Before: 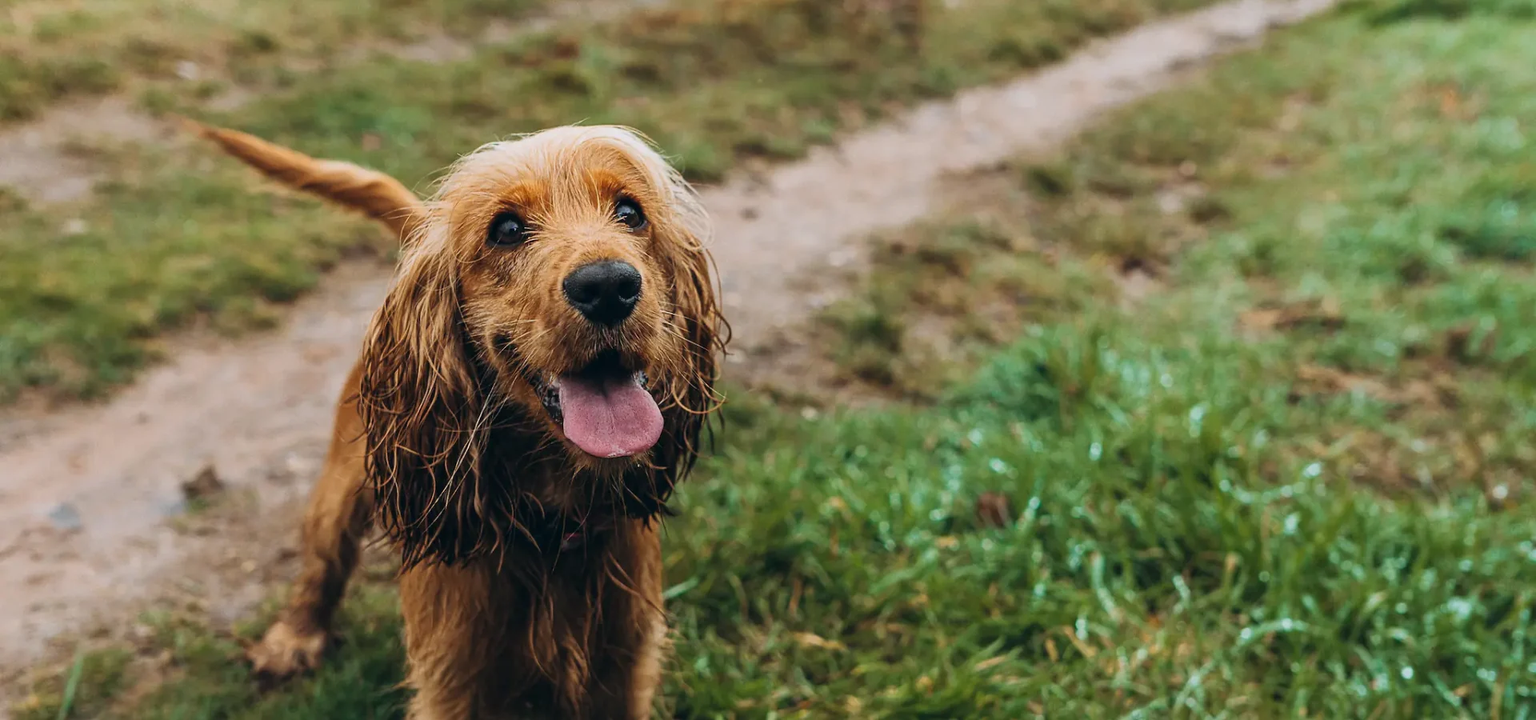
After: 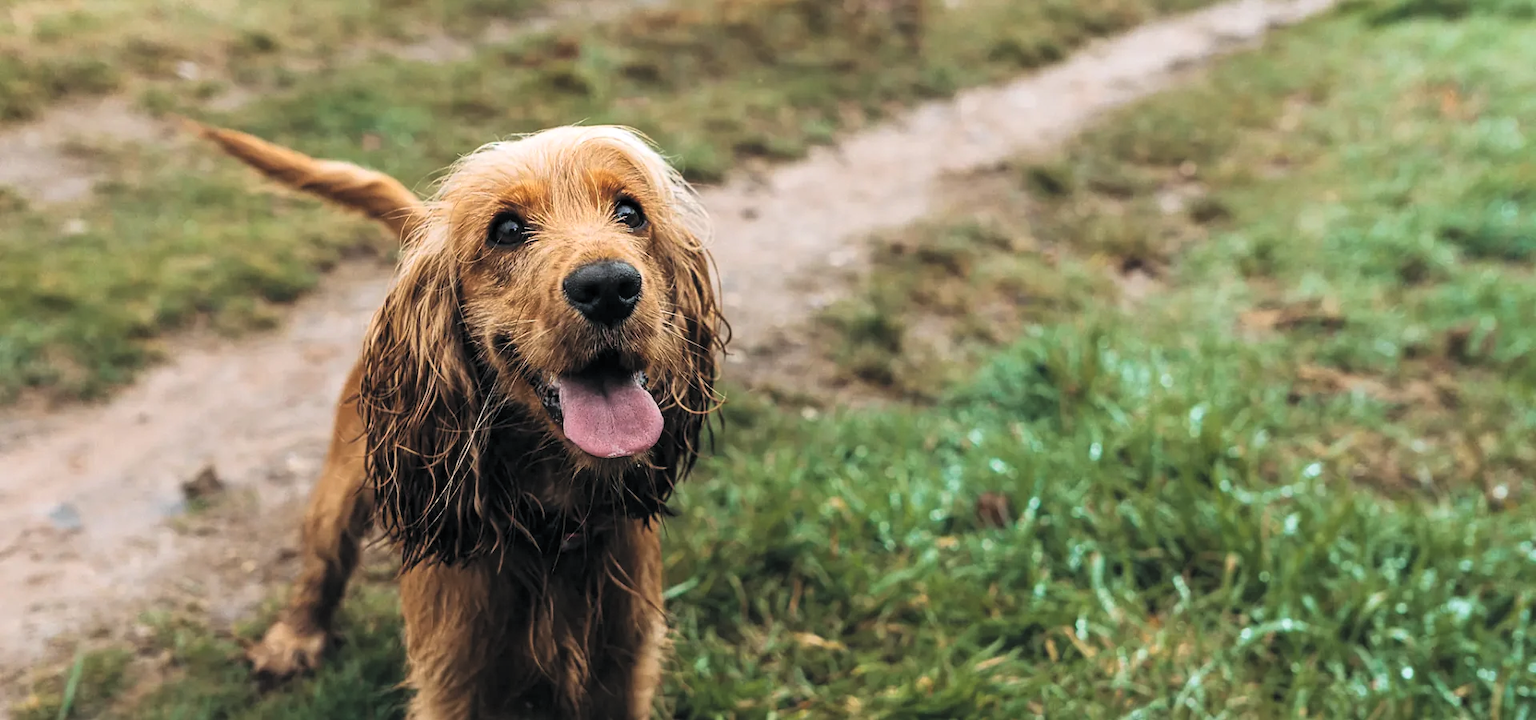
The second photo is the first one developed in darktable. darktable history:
exposure: black level correction 0, exposure 0.4 EV, compensate exposure bias true, compensate highlight preservation false
contrast brightness saturation: contrast -0.15, brightness 0.05, saturation -0.12
levels: mode automatic, black 0.023%, white 99.97%, levels [0.062, 0.494, 0.925]
tone equalizer: on, module defaults
